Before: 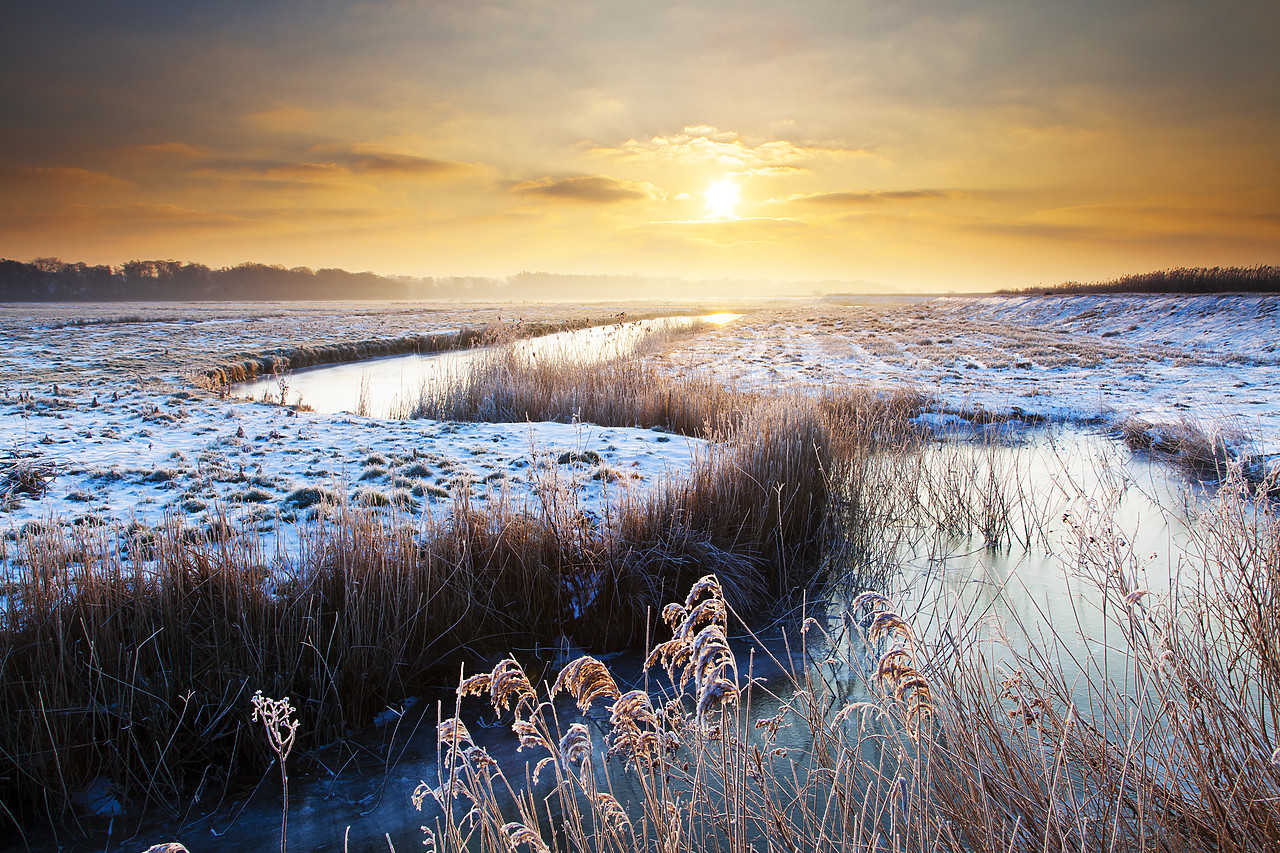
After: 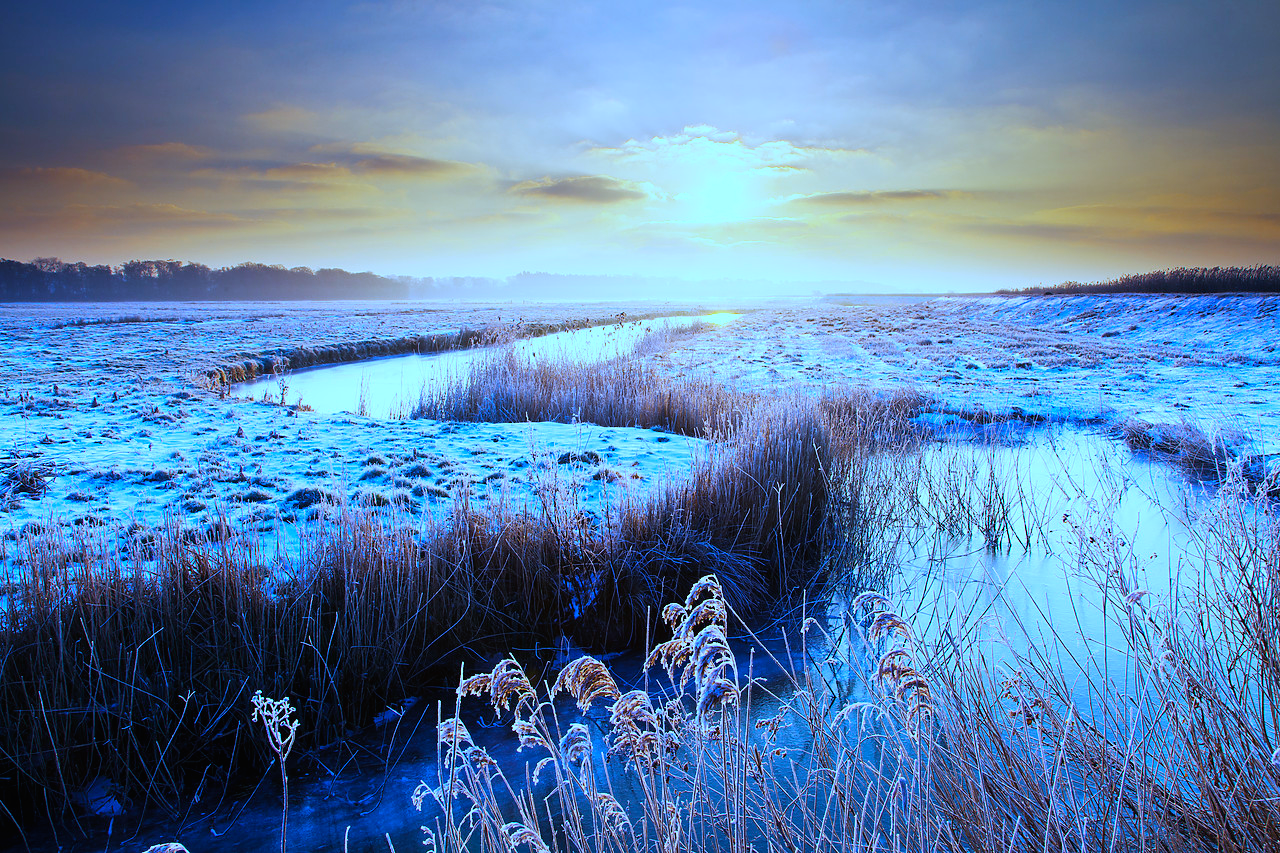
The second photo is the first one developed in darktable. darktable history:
exposure: black level correction -0.001, exposure 0.08 EV, compensate highlight preservation false
white balance: red 0.766, blue 1.537
